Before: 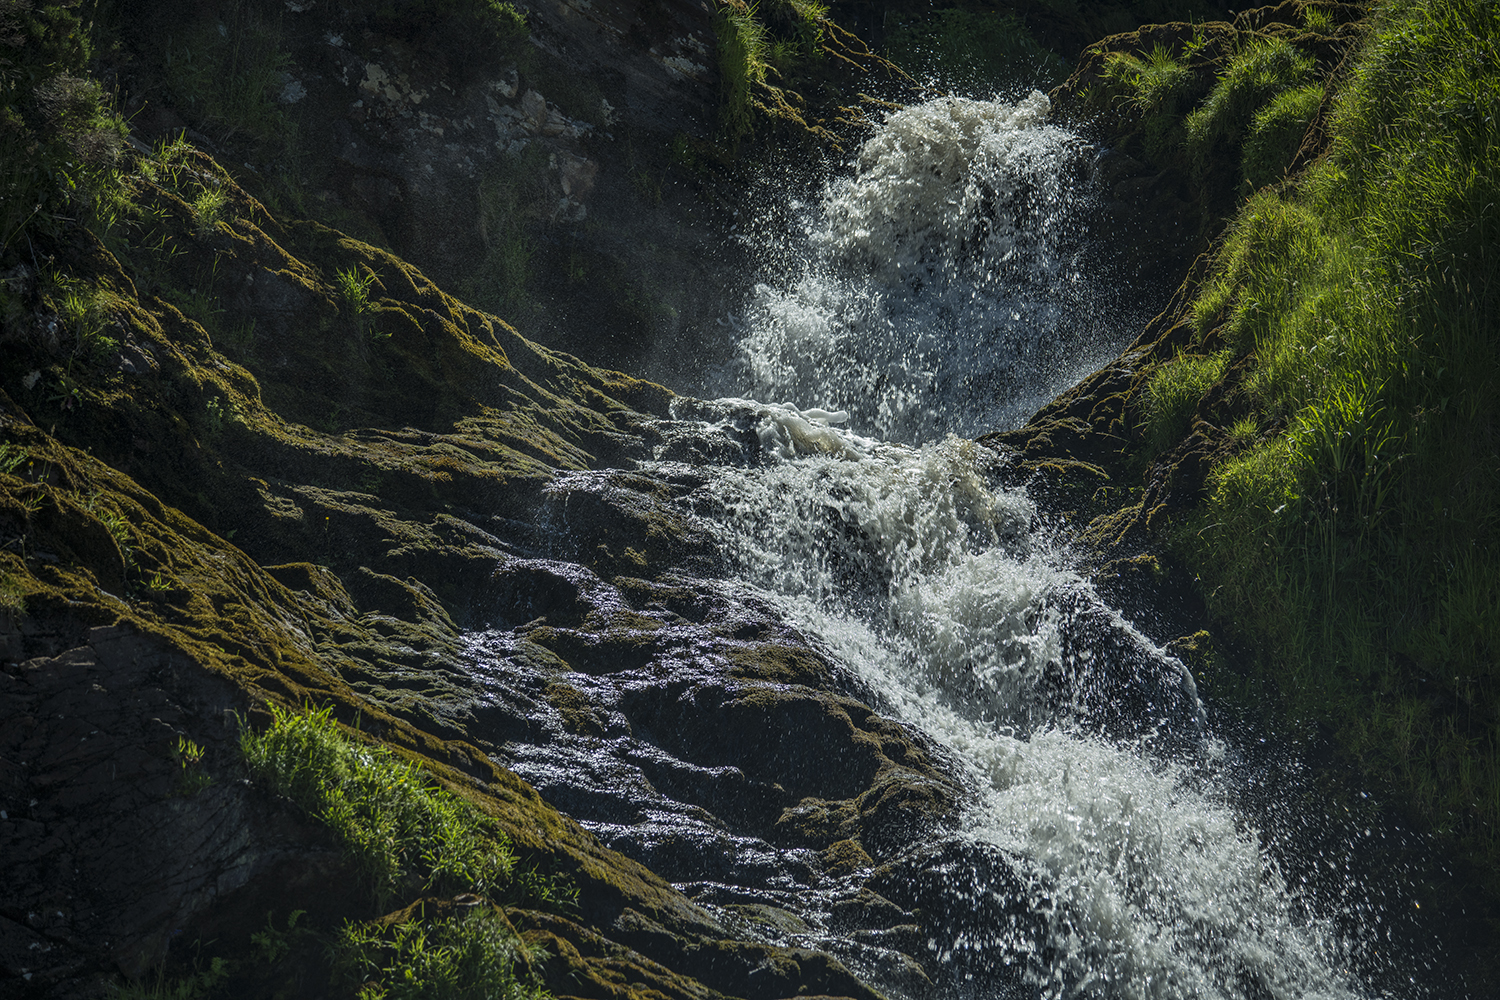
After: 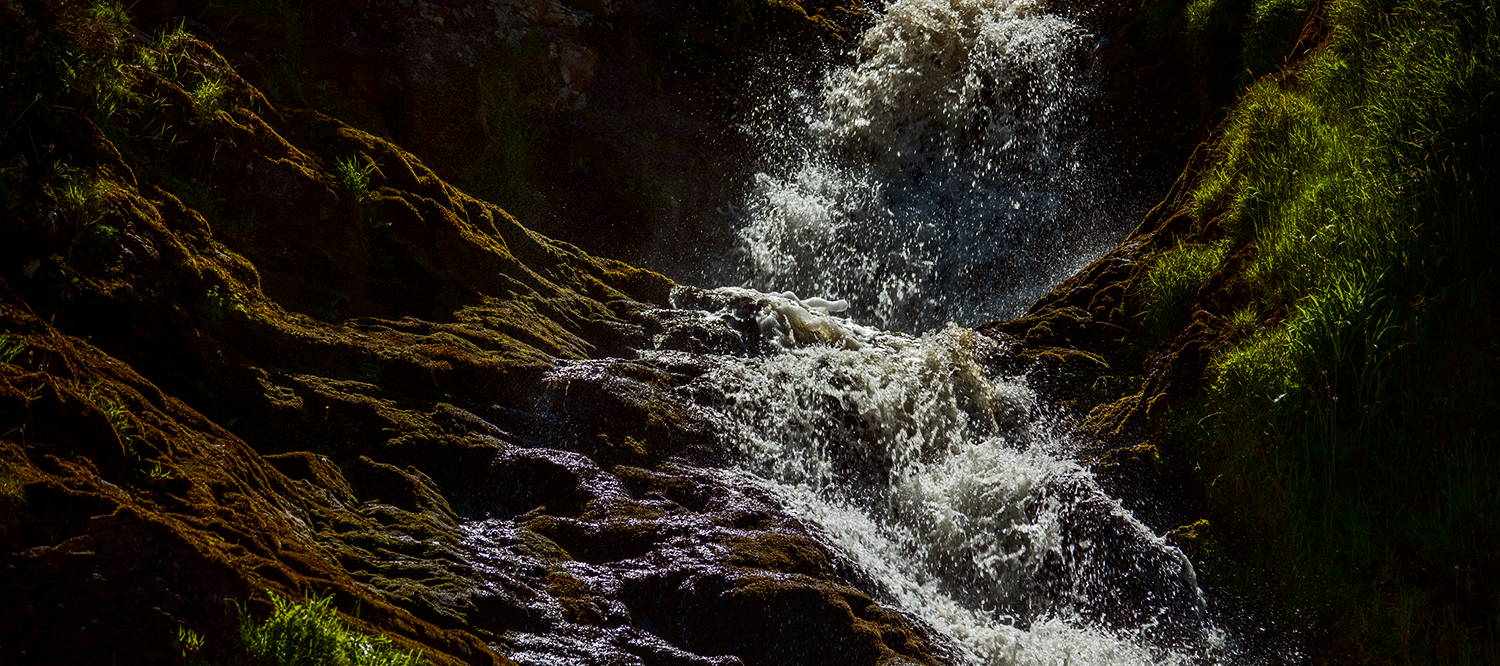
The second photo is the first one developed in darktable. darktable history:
crop: top 11.166%, bottom 22.168%
rgb levels: mode RGB, independent channels, levels [[0, 0.5, 1], [0, 0.521, 1], [0, 0.536, 1]]
color balance: output saturation 110%
contrast brightness saturation: contrast 0.2, brightness -0.11, saturation 0.1
